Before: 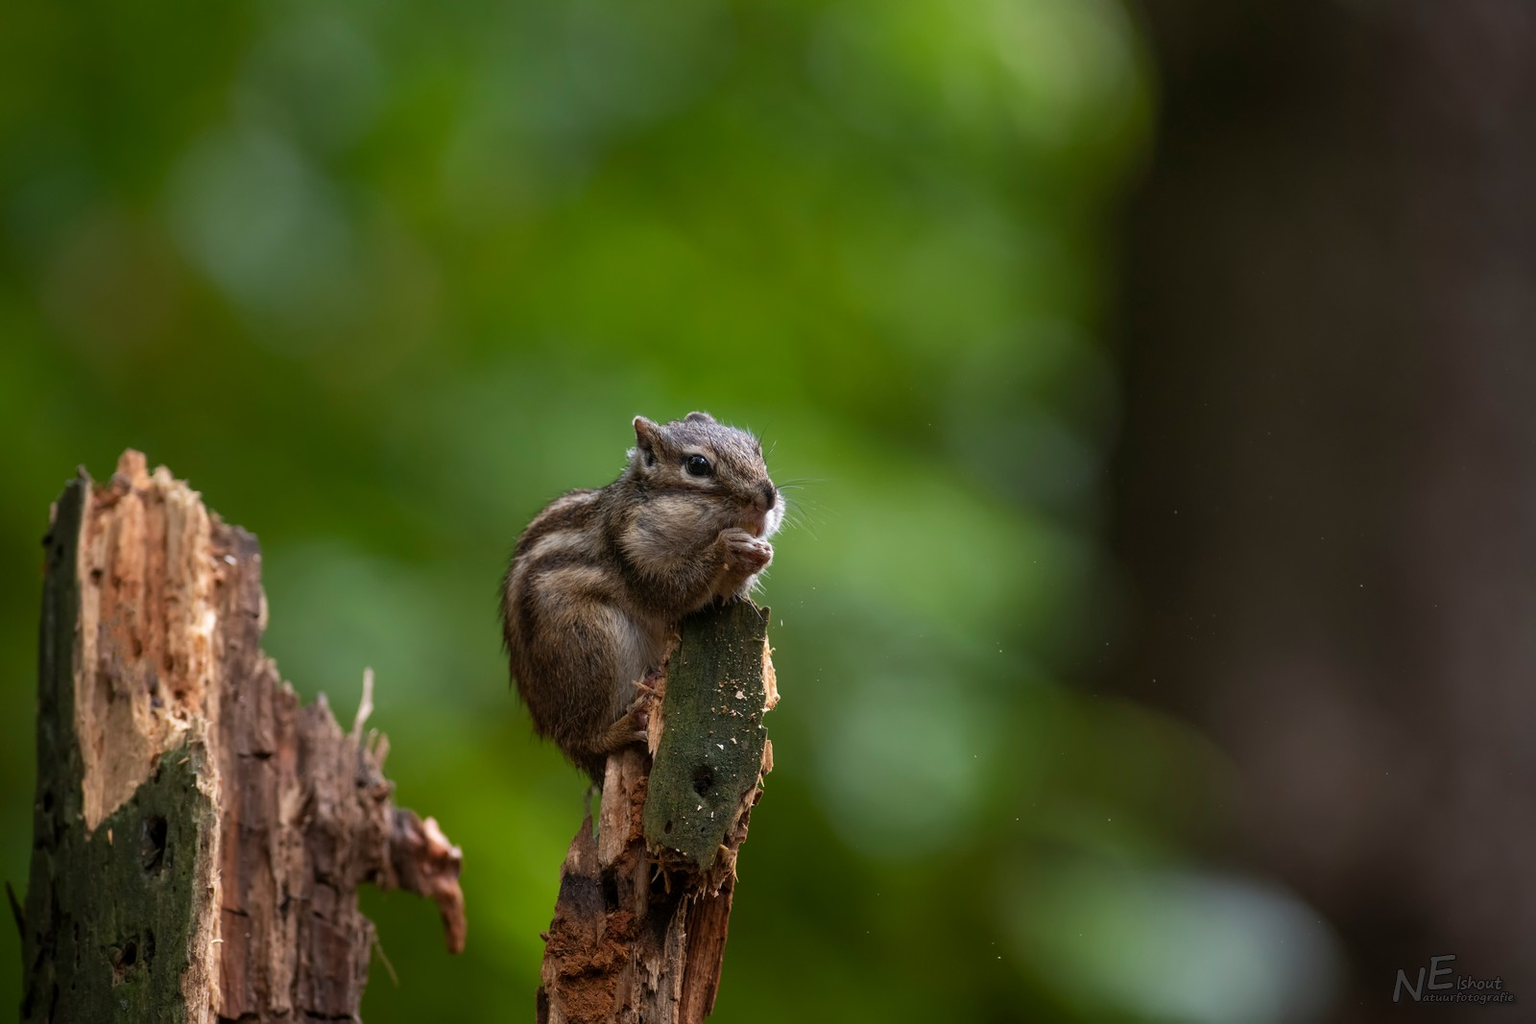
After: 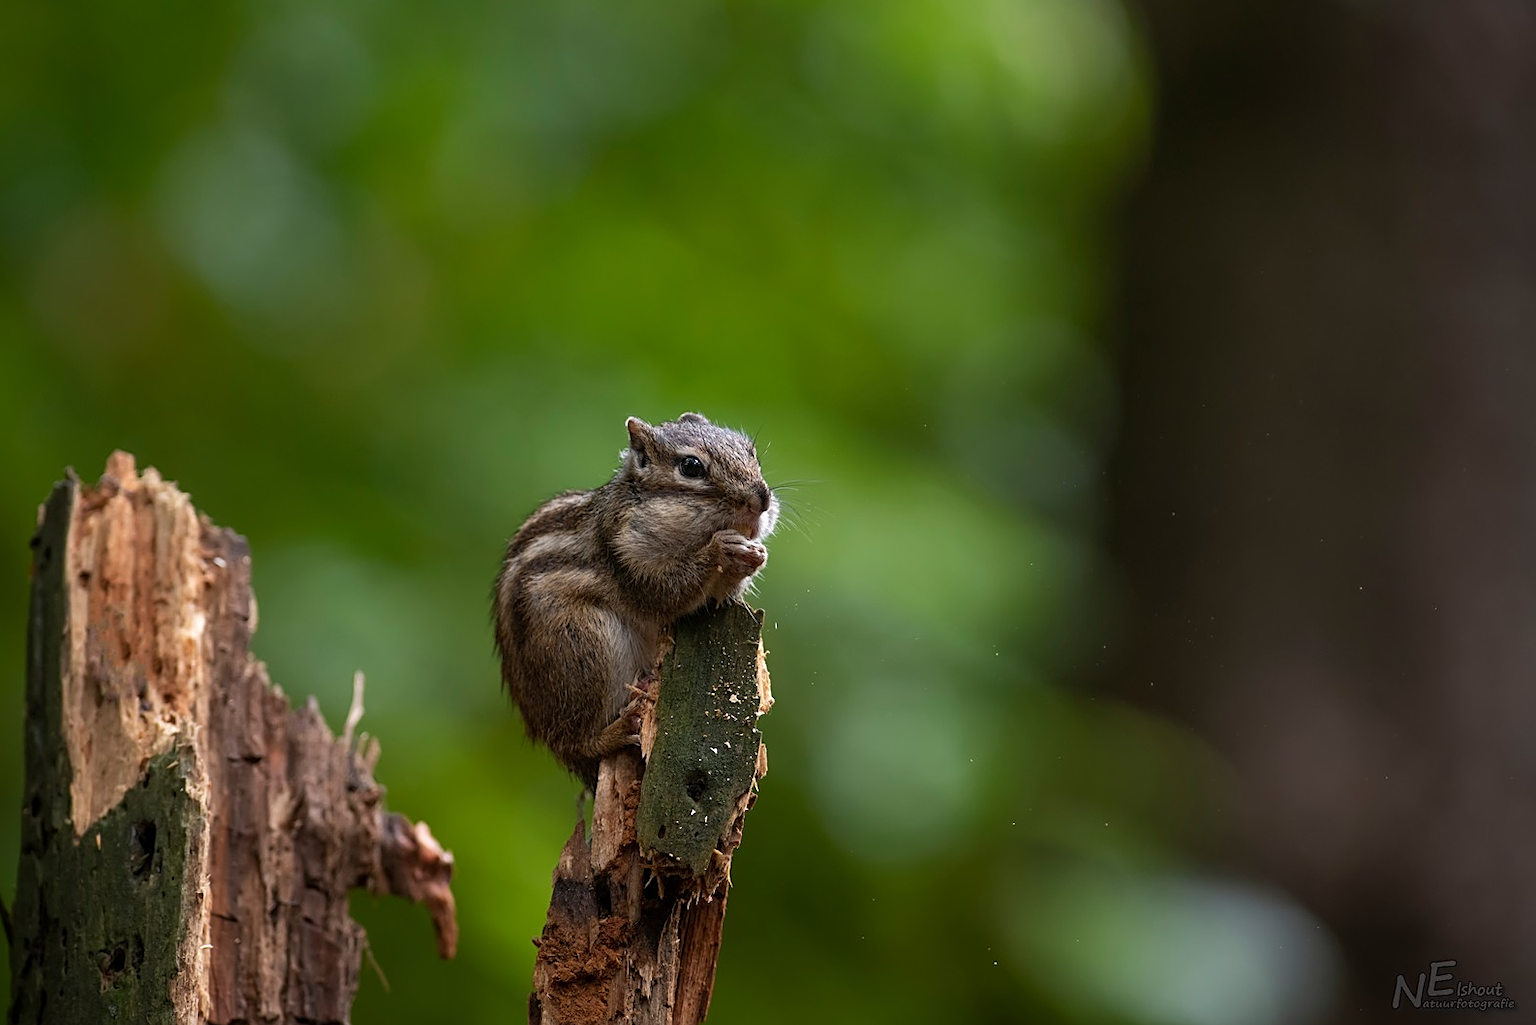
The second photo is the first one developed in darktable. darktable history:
sharpen: on, module defaults
crop and rotate: left 0.82%, top 0.283%, bottom 0.413%
